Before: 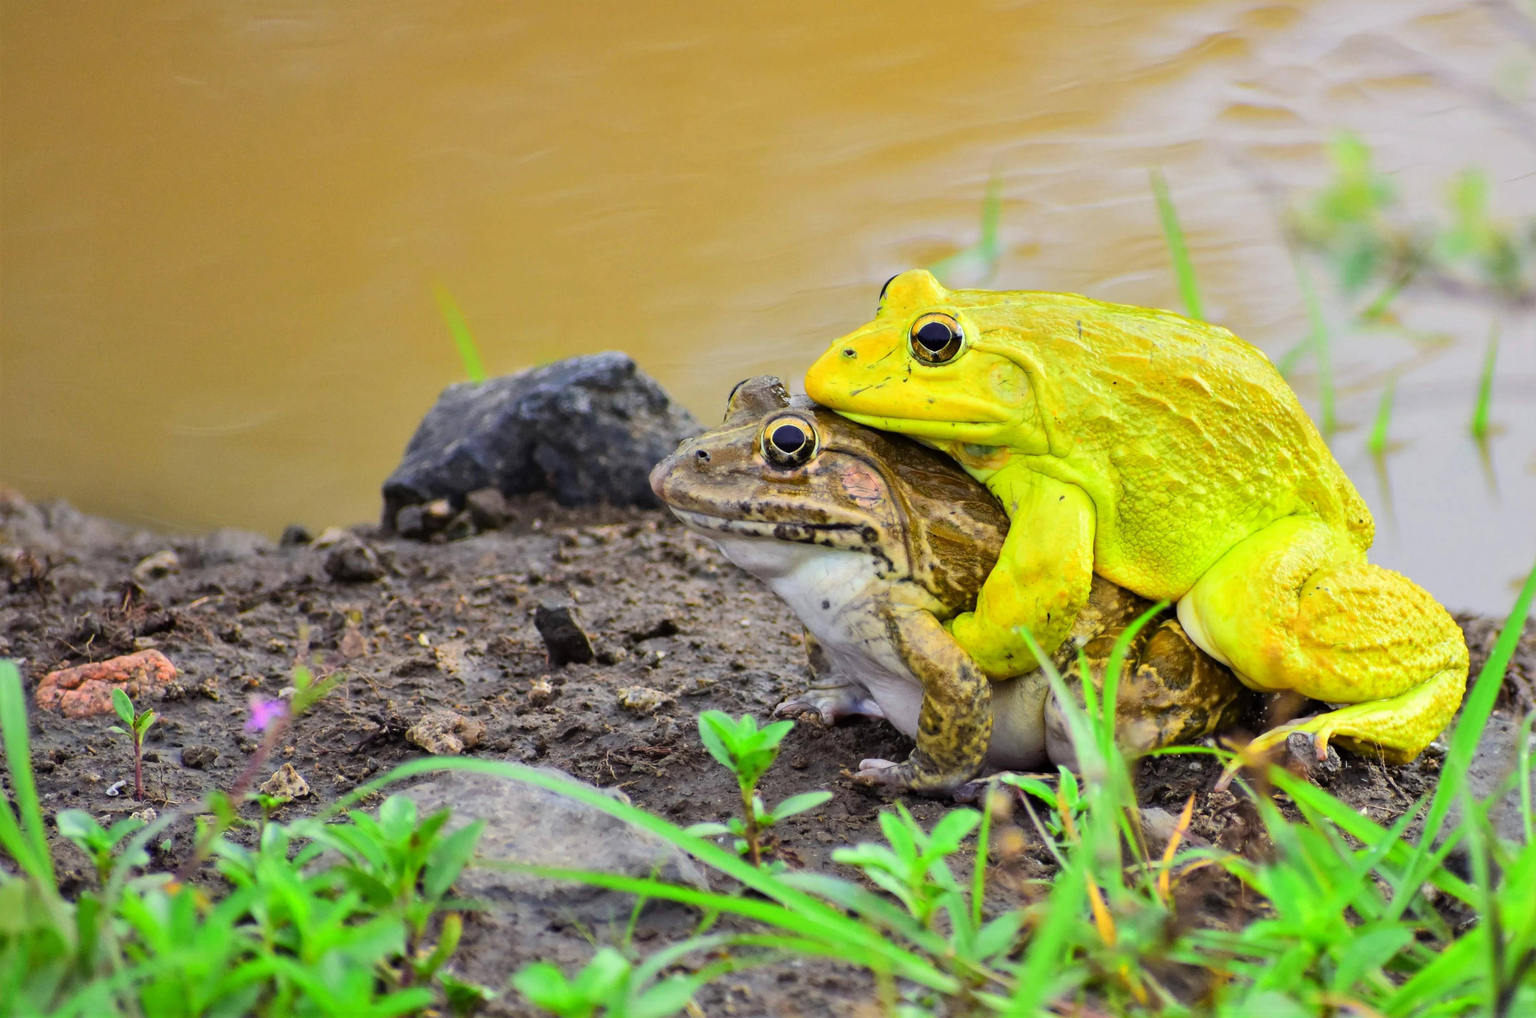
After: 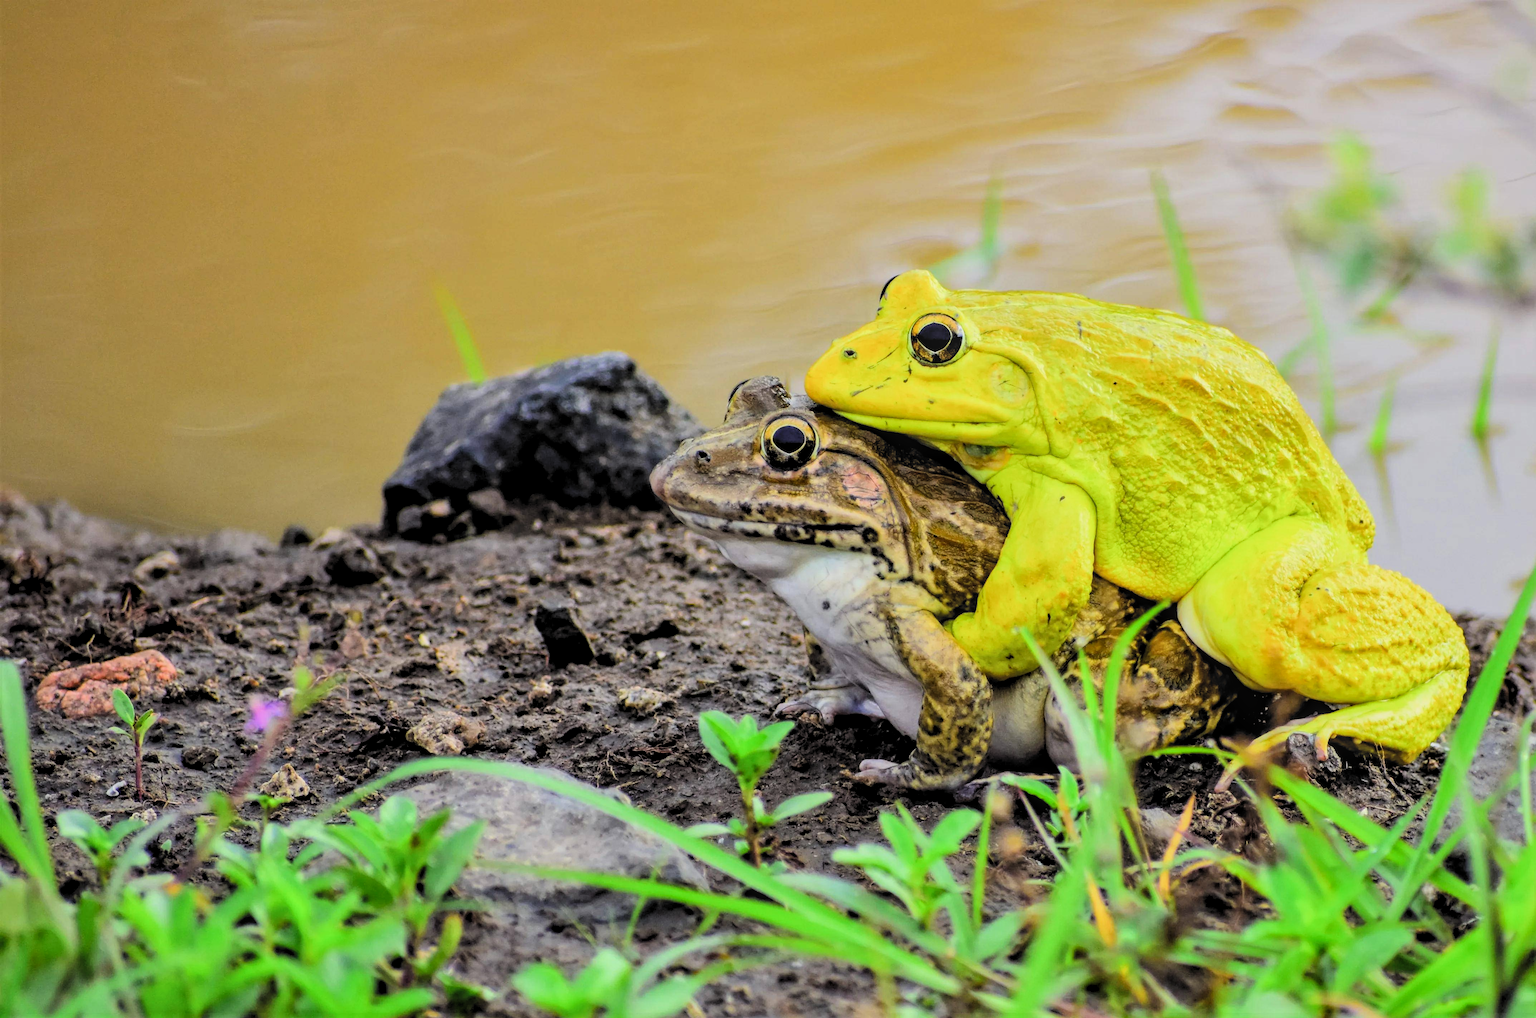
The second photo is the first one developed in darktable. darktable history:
filmic rgb: black relative exposure -5.01 EV, white relative exposure 3.52 EV, hardness 3.16, contrast 1.188, highlights saturation mix -30.26%, color science v6 (2022)
local contrast: on, module defaults
